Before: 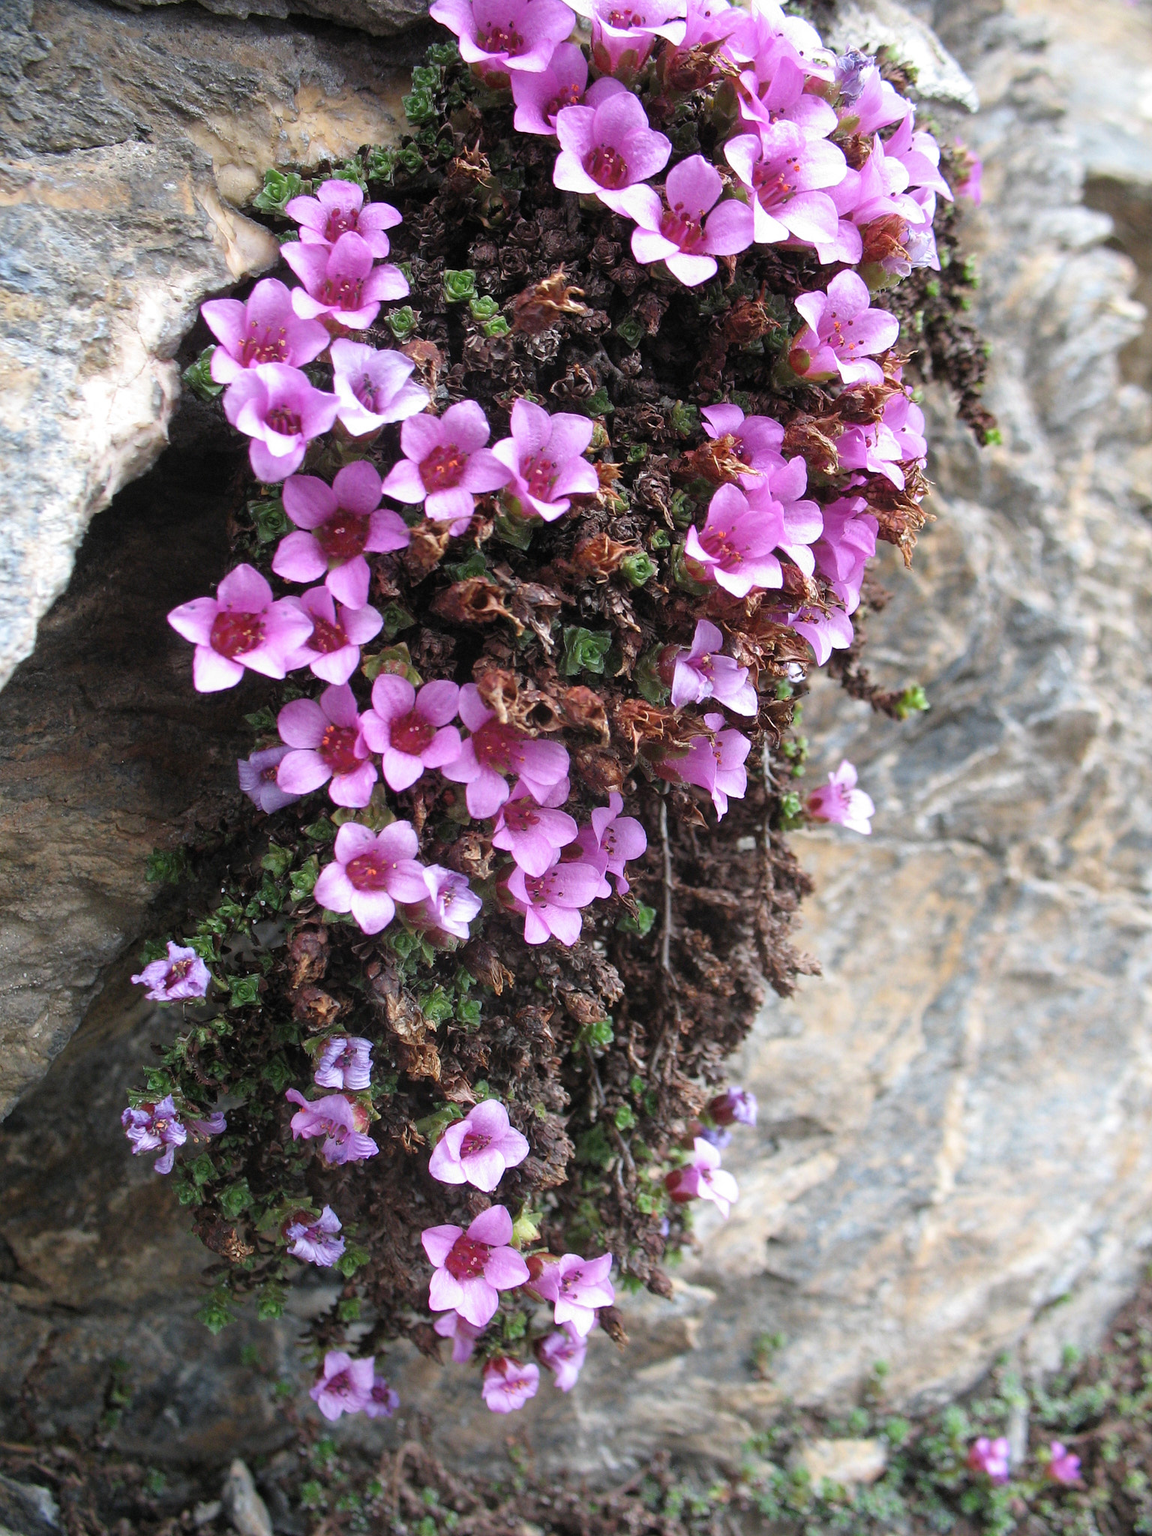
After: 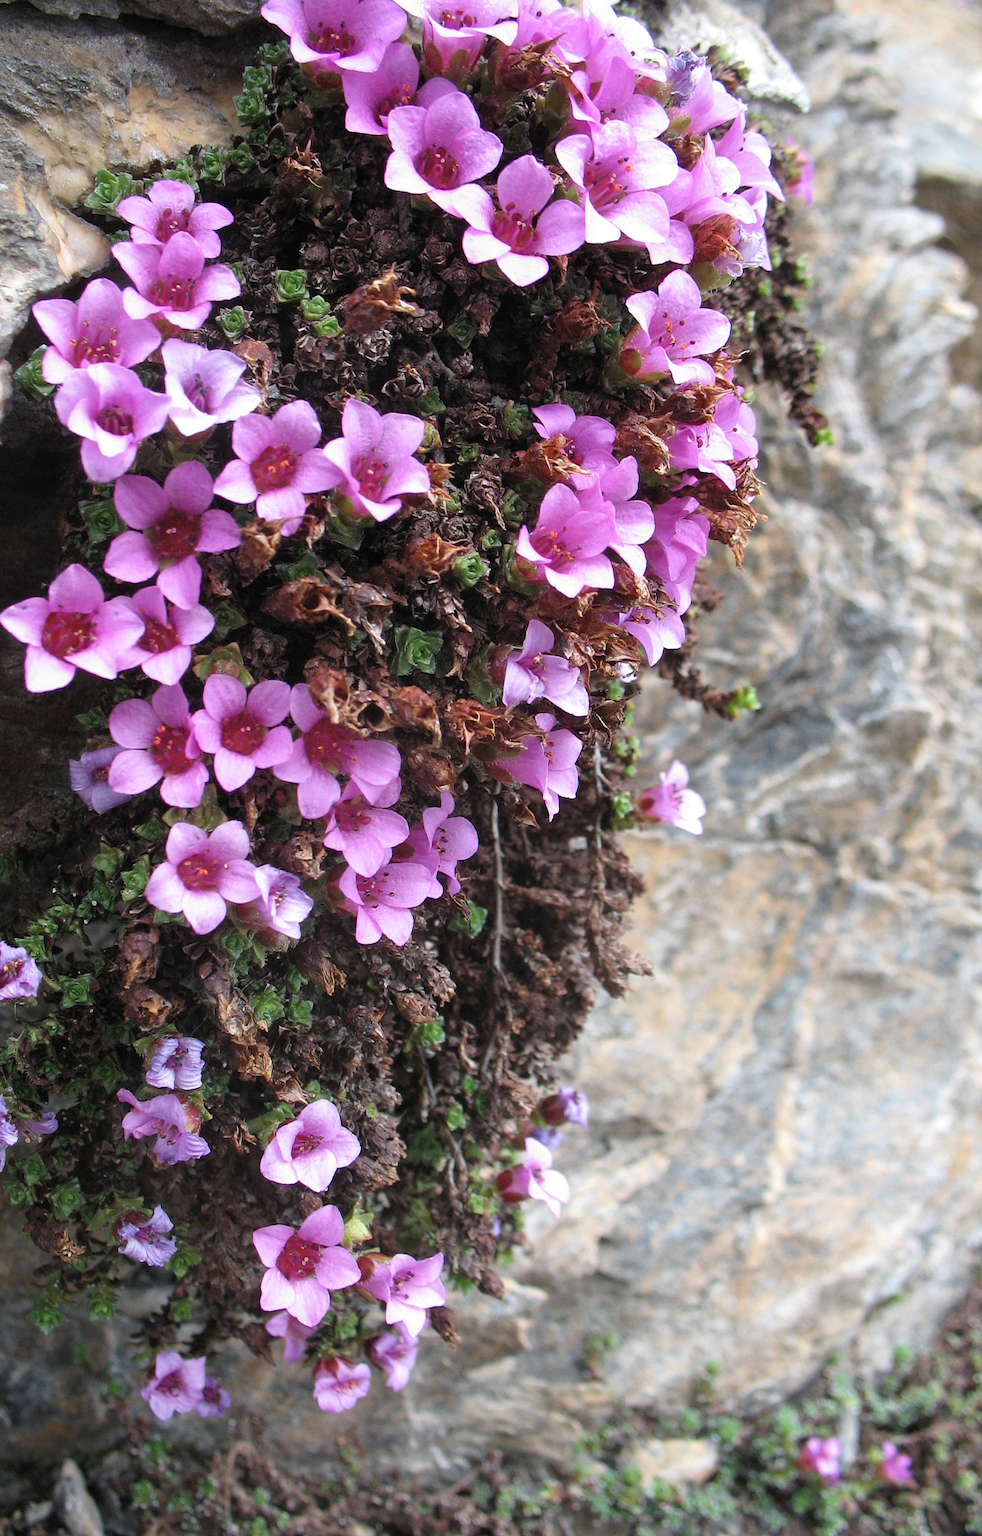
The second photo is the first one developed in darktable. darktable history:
crop and rotate: left 14.709%
